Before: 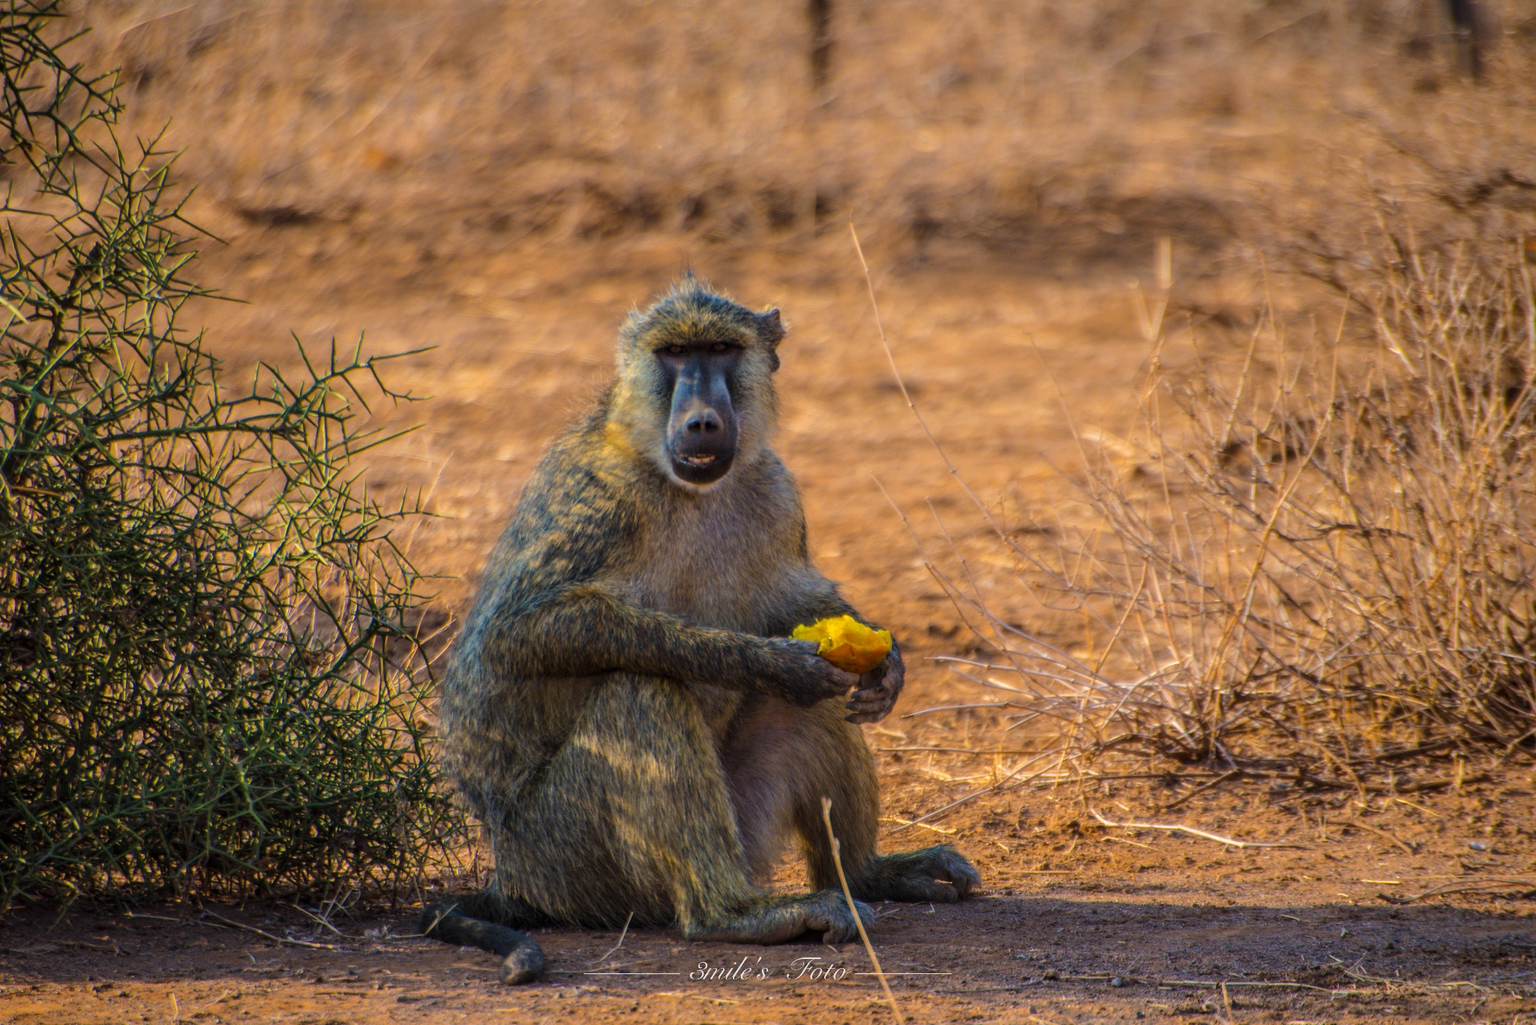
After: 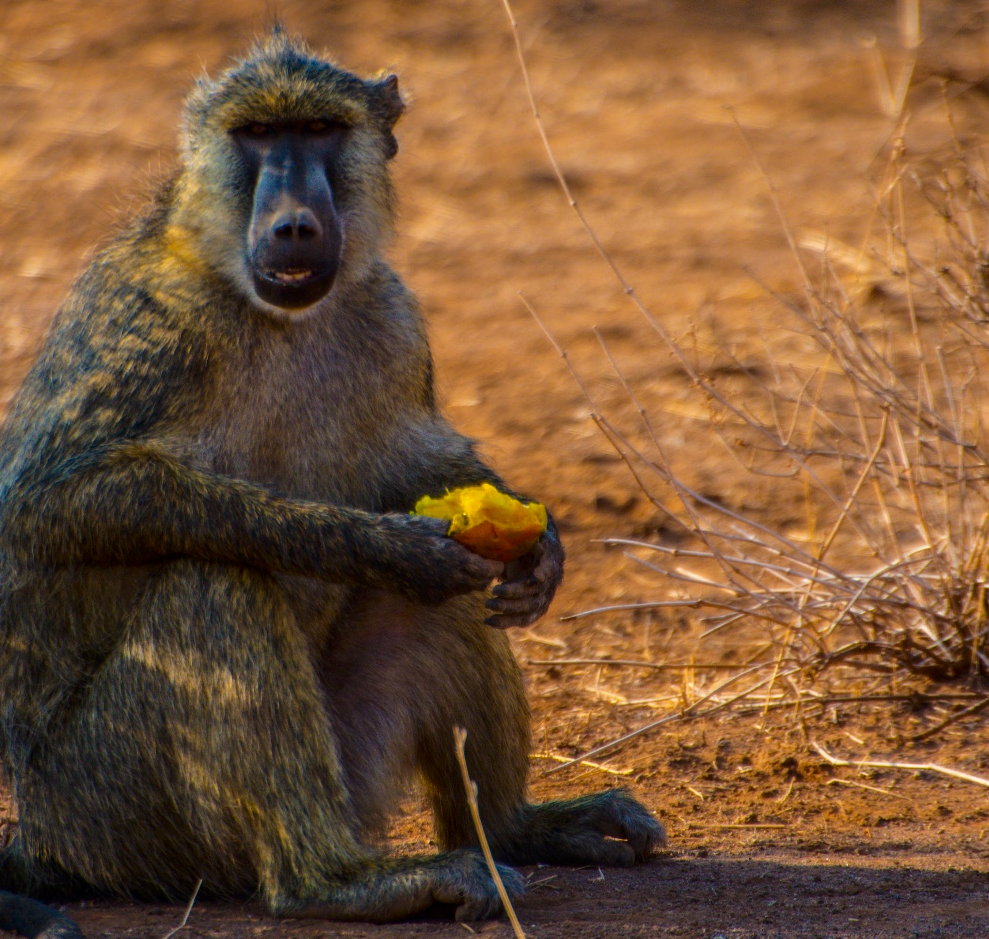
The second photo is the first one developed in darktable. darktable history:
crop: left 31.379%, top 24.658%, right 20.326%, bottom 6.628%
contrast brightness saturation: contrast 0.07, brightness -0.13, saturation 0.06
